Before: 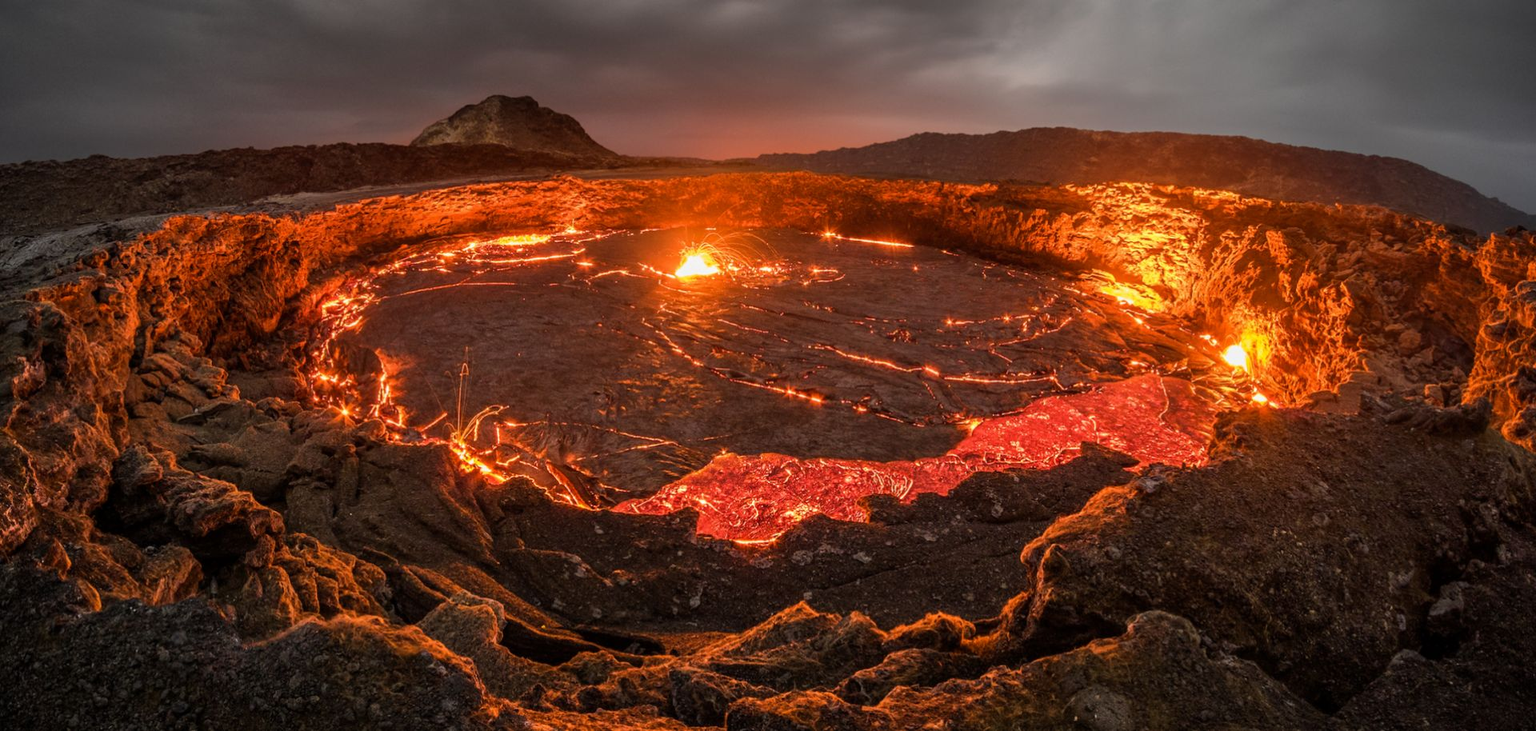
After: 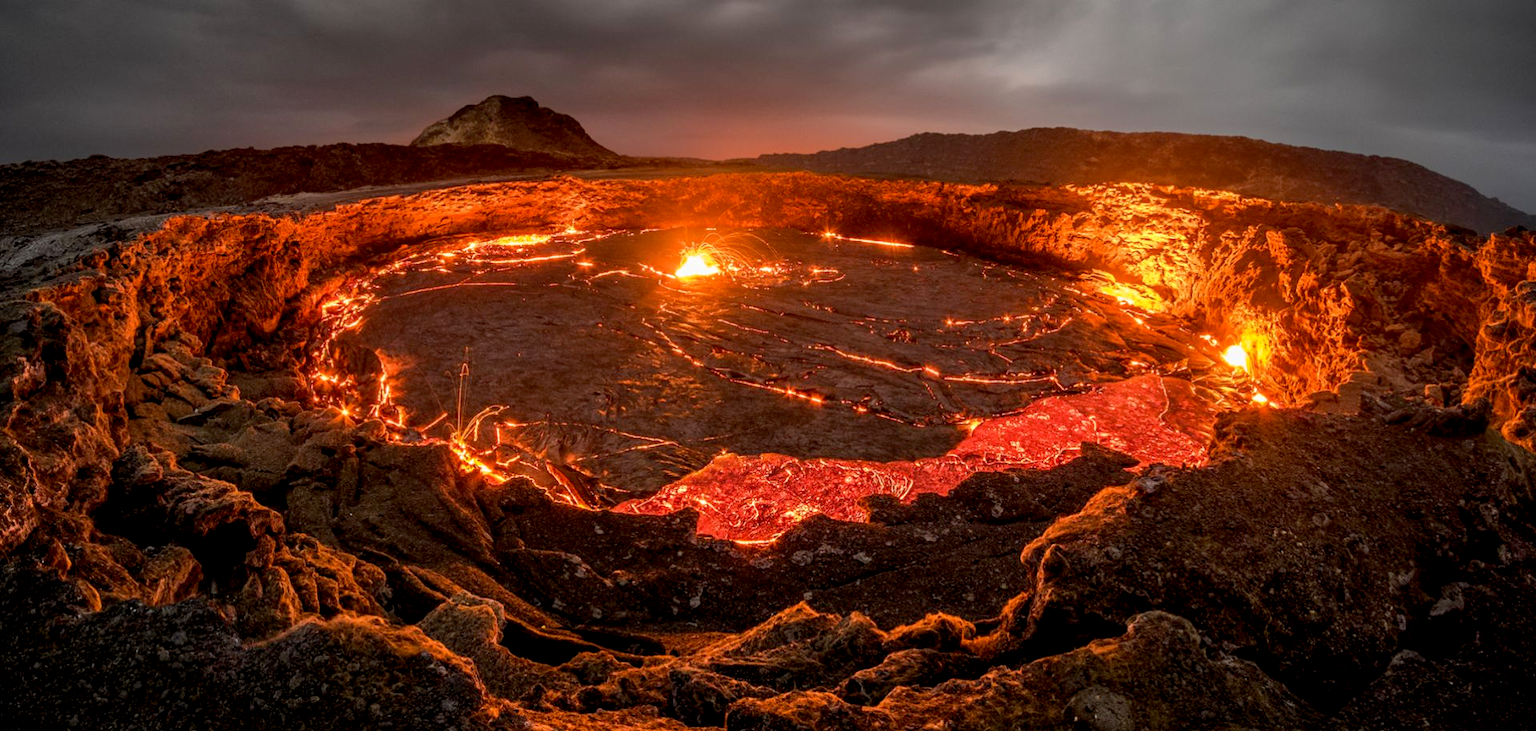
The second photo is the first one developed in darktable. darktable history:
exposure: black level correction 0.008, exposure 0.098 EV, compensate highlight preservation false
